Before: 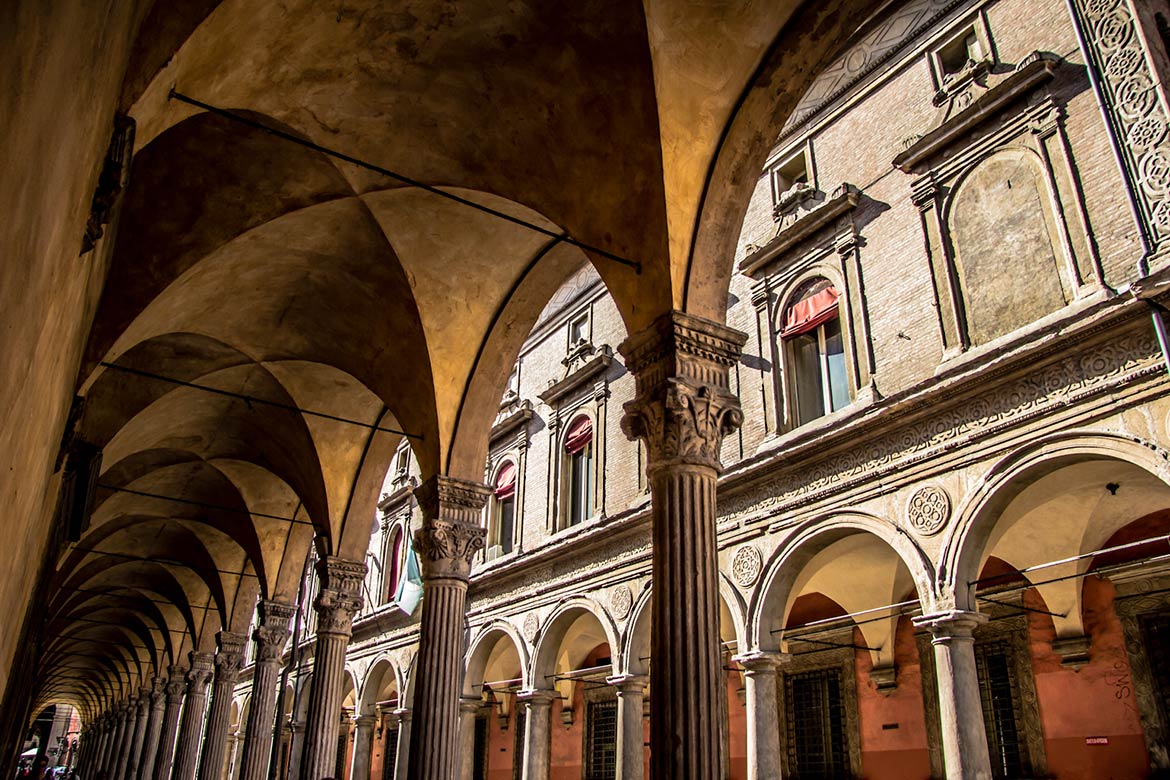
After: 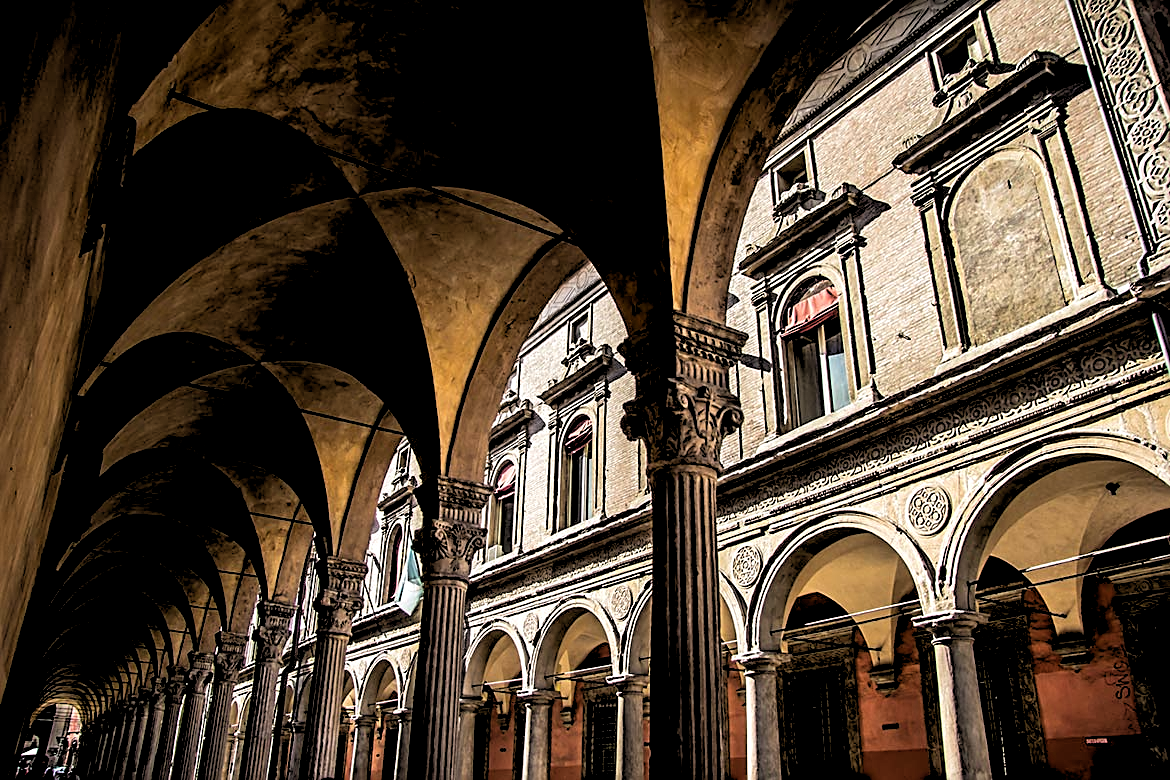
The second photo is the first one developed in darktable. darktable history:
sharpen: on, module defaults
rgb levels: levels [[0.034, 0.472, 0.904], [0, 0.5, 1], [0, 0.5, 1]]
